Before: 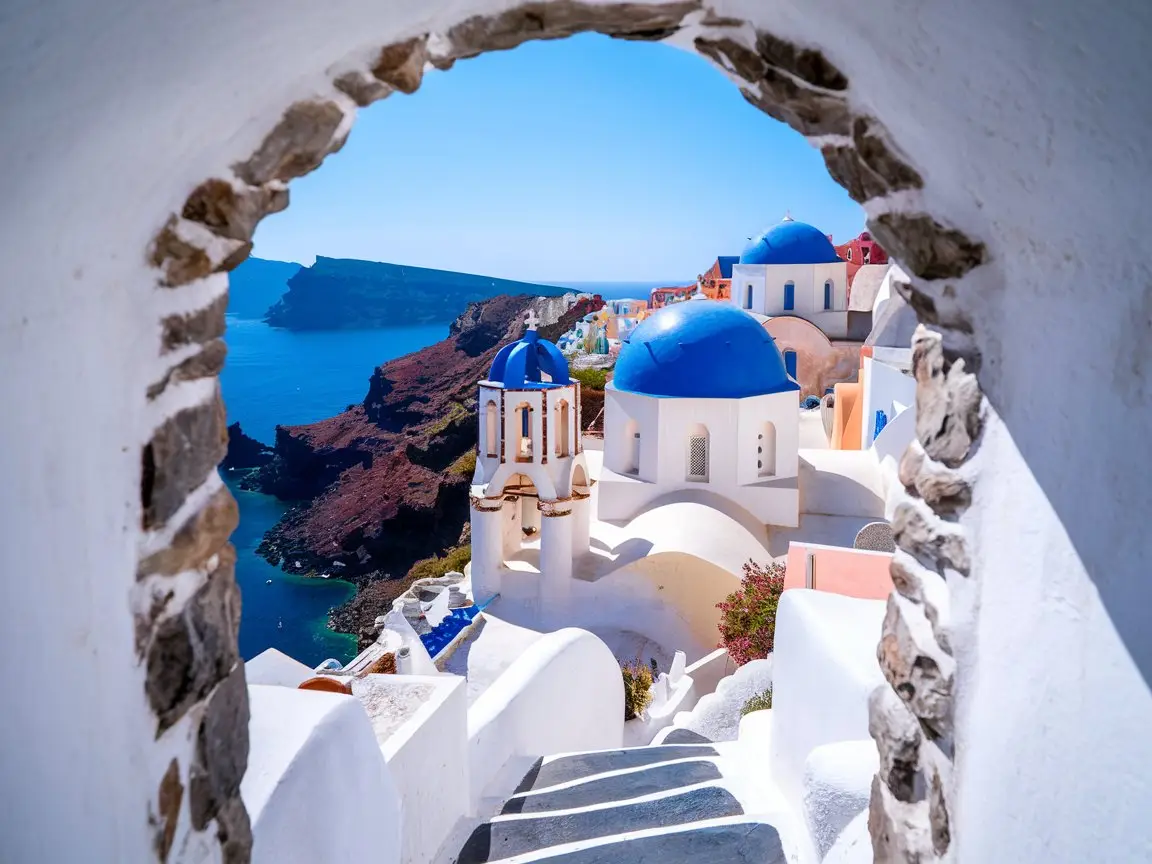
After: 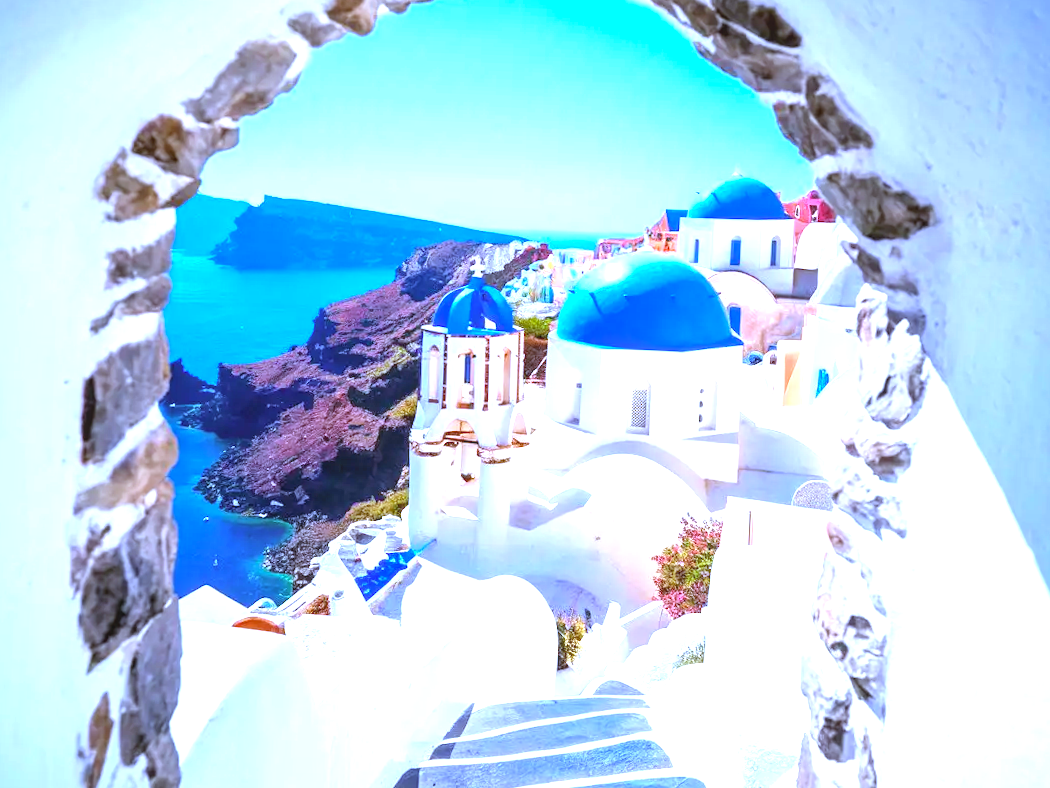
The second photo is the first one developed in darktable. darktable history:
crop and rotate: angle -1.96°, left 3.097%, top 4.154%, right 1.586%, bottom 0.529%
exposure: black level correction 0, exposure 1.45 EV, compensate exposure bias true, compensate highlight preservation false
contrast brightness saturation: contrast 0.03, brightness 0.06, saturation 0.13
local contrast: detail 110%
white balance: red 0.871, blue 1.249
